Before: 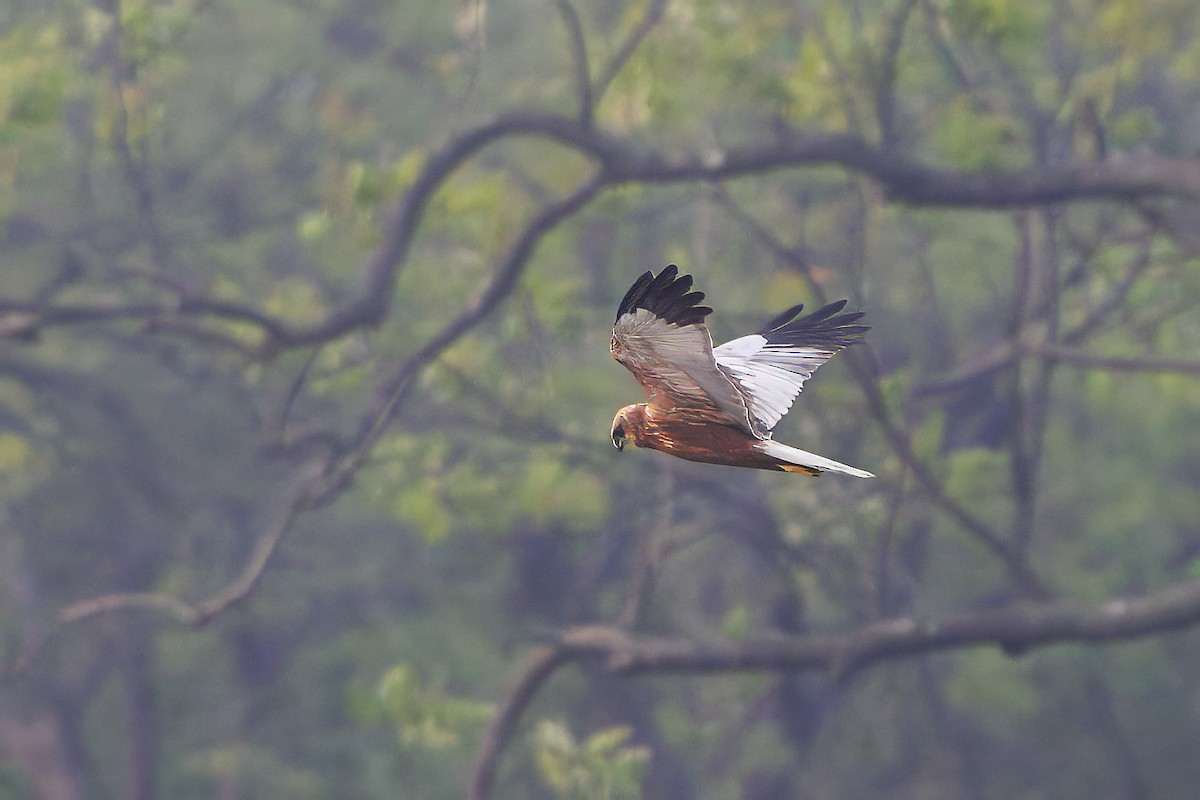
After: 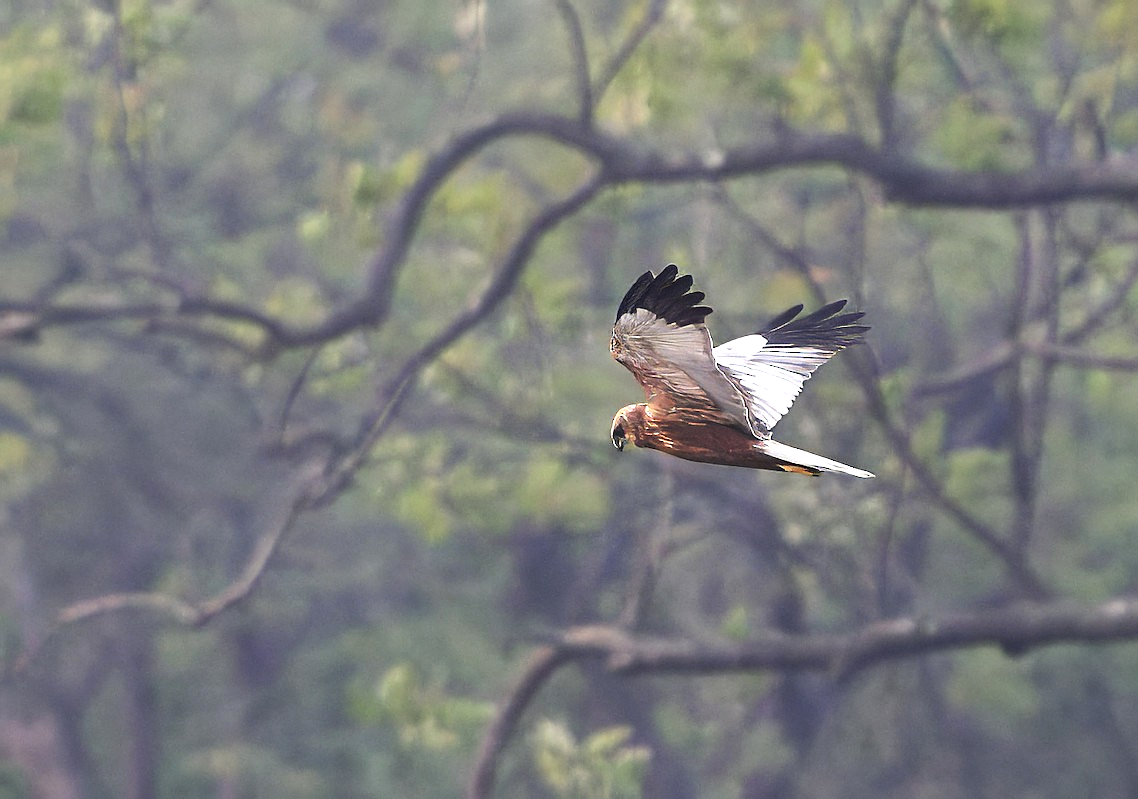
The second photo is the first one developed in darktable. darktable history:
shadows and highlights: shadows 49, highlights -41, soften with gaussian
sharpen: amount 0.2
crop and rotate: right 5.167%
tone equalizer: -8 EV -0.75 EV, -7 EV -0.7 EV, -6 EV -0.6 EV, -5 EV -0.4 EV, -3 EV 0.4 EV, -2 EV 0.6 EV, -1 EV 0.7 EV, +0 EV 0.75 EV, edges refinement/feathering 500, mask exposure compensation -1.57 EV, preserve details no
color zones: curves: ch0 [(0, 0.5) (0.143, 0.5) (0.286, 0.456) (0.429, 0.5) (0.571, 0.5) (0.714, 0.5) (0.857, 0.5) (1, 0.5)]; ch1 [(0, 0.5) (0.143, 0.5) (0.286, 0.422) (0.429, 0.5) (0.571, 0.5) (0.714, 0.5) (0.857, 0.5) (1, 0.5)]
